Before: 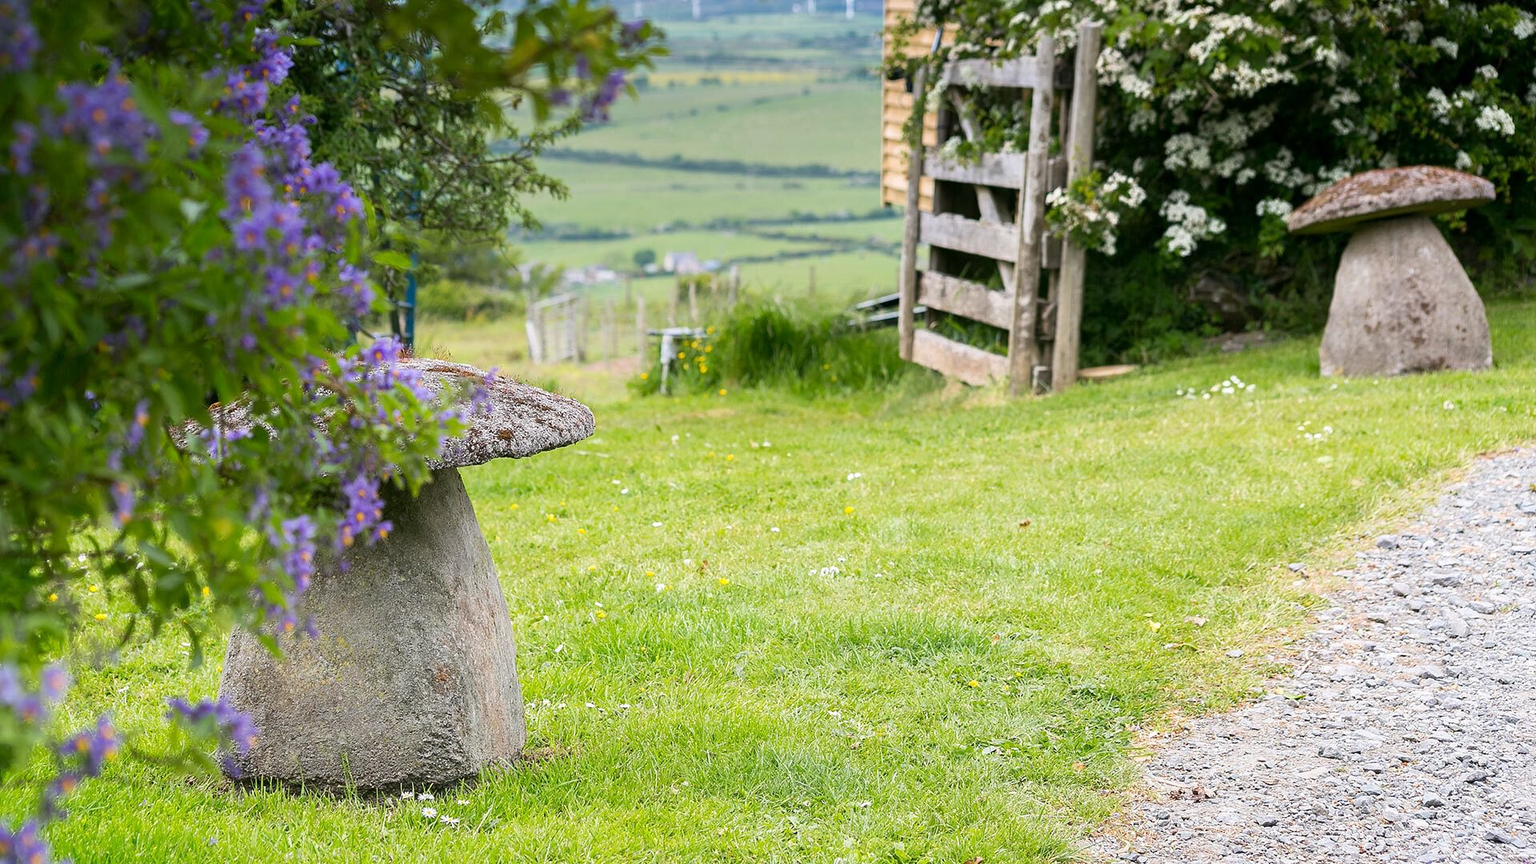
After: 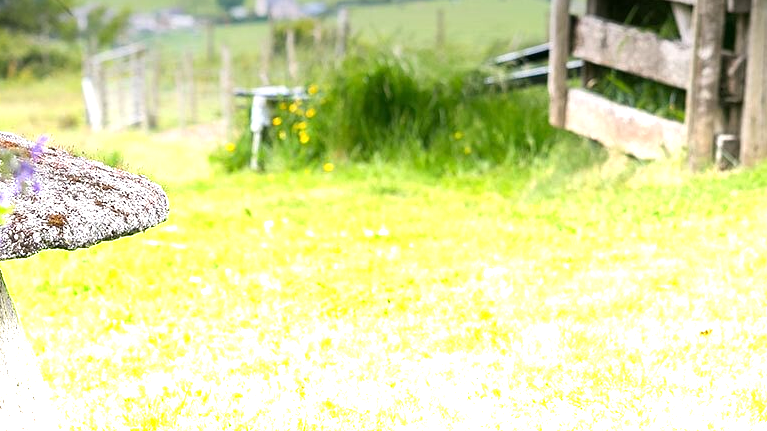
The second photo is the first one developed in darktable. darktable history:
graduated density: density -3.9 EV
crop: left 30%, top 30%, right 30%, bottom 30%
